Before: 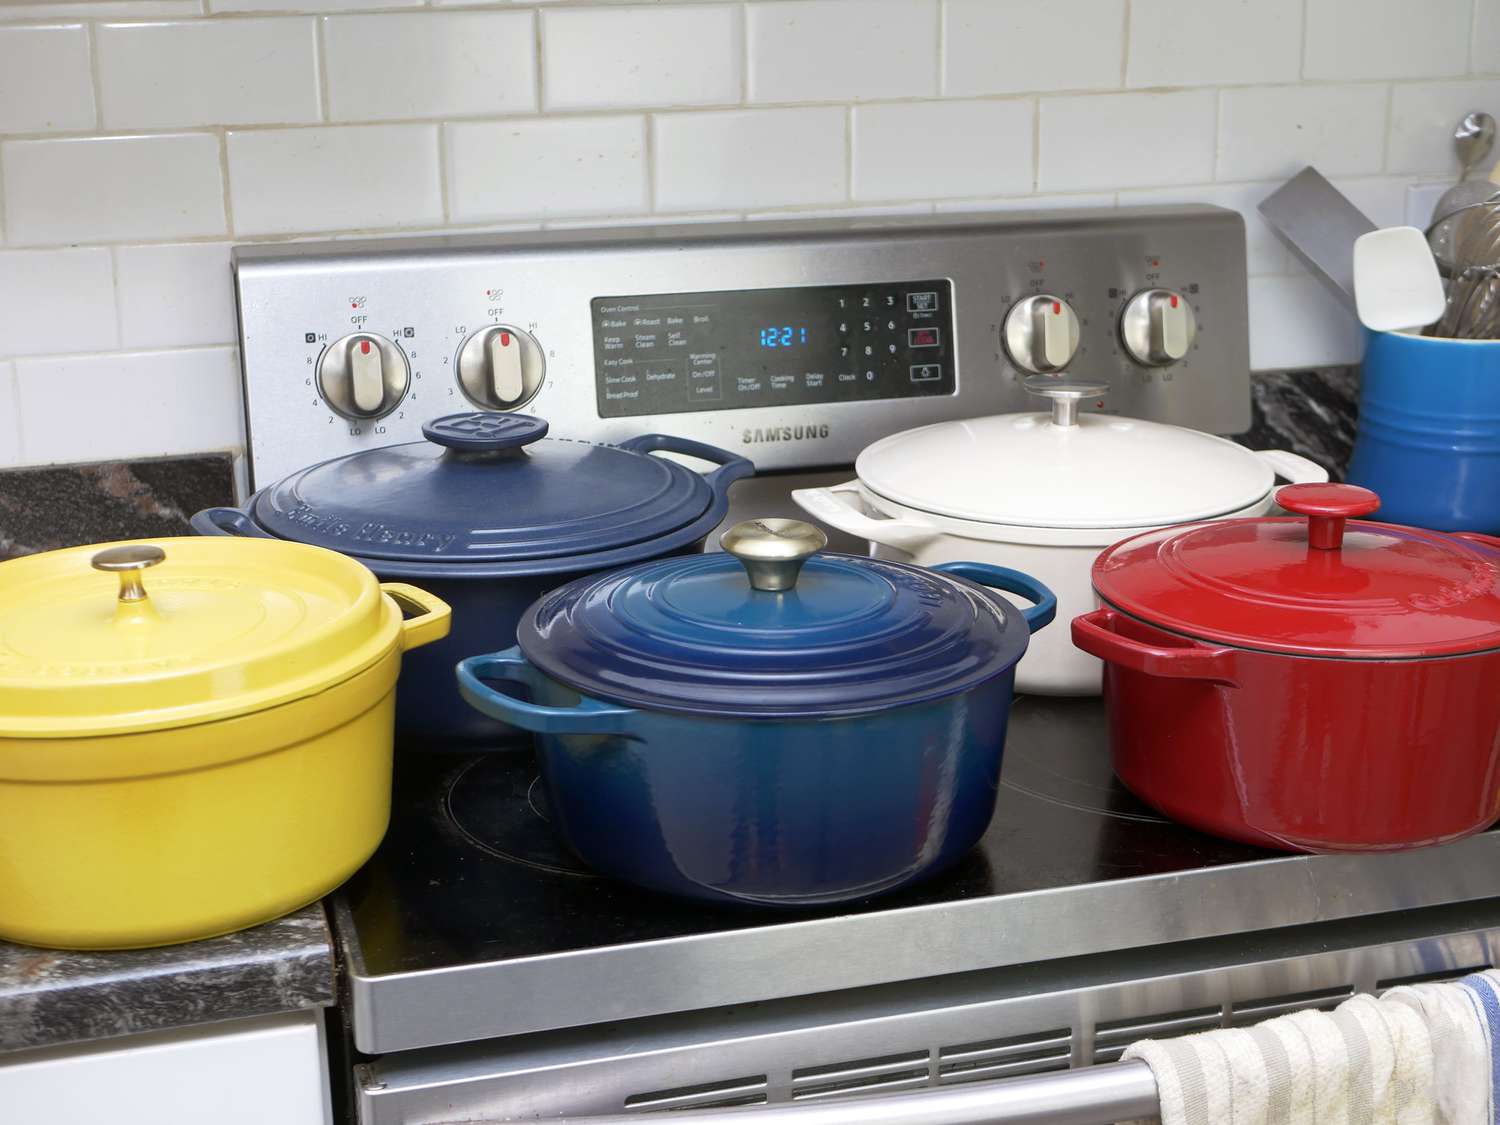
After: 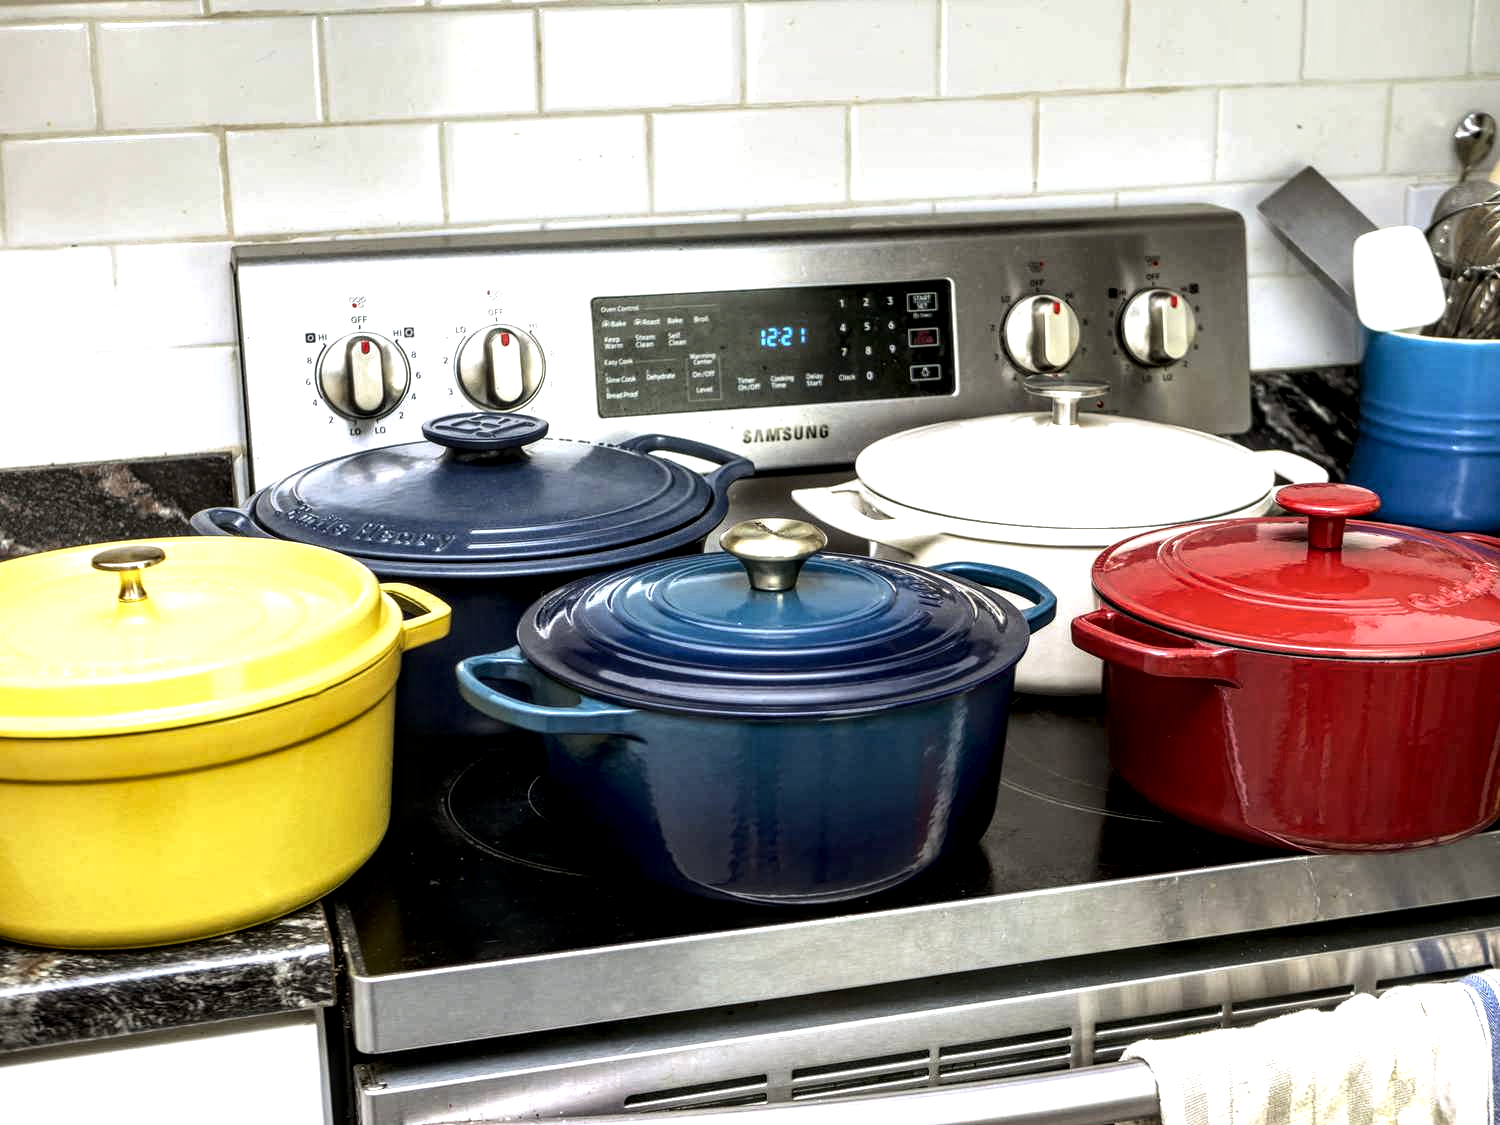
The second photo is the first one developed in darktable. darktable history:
local contrast: highlights 19%, detail 186%
tone equalizer: -8 EV -0.75 EV, -7 EV -0.7 EV, -6 EV -0.6 EV, -5 EV -0.4 EV, -3 EV 0.4 EV, -2 EV 0.6 EV, -1 EV 0.7 EV, +0 EV 0.75 EV, edges refinement/feathering 500, mask exposure compensation -1.57 EV, preserve details no
rgb curve: curves: ch2 [(0, 0) (0.567, 0.512) (1, 1)], mode RGB, independent channels
